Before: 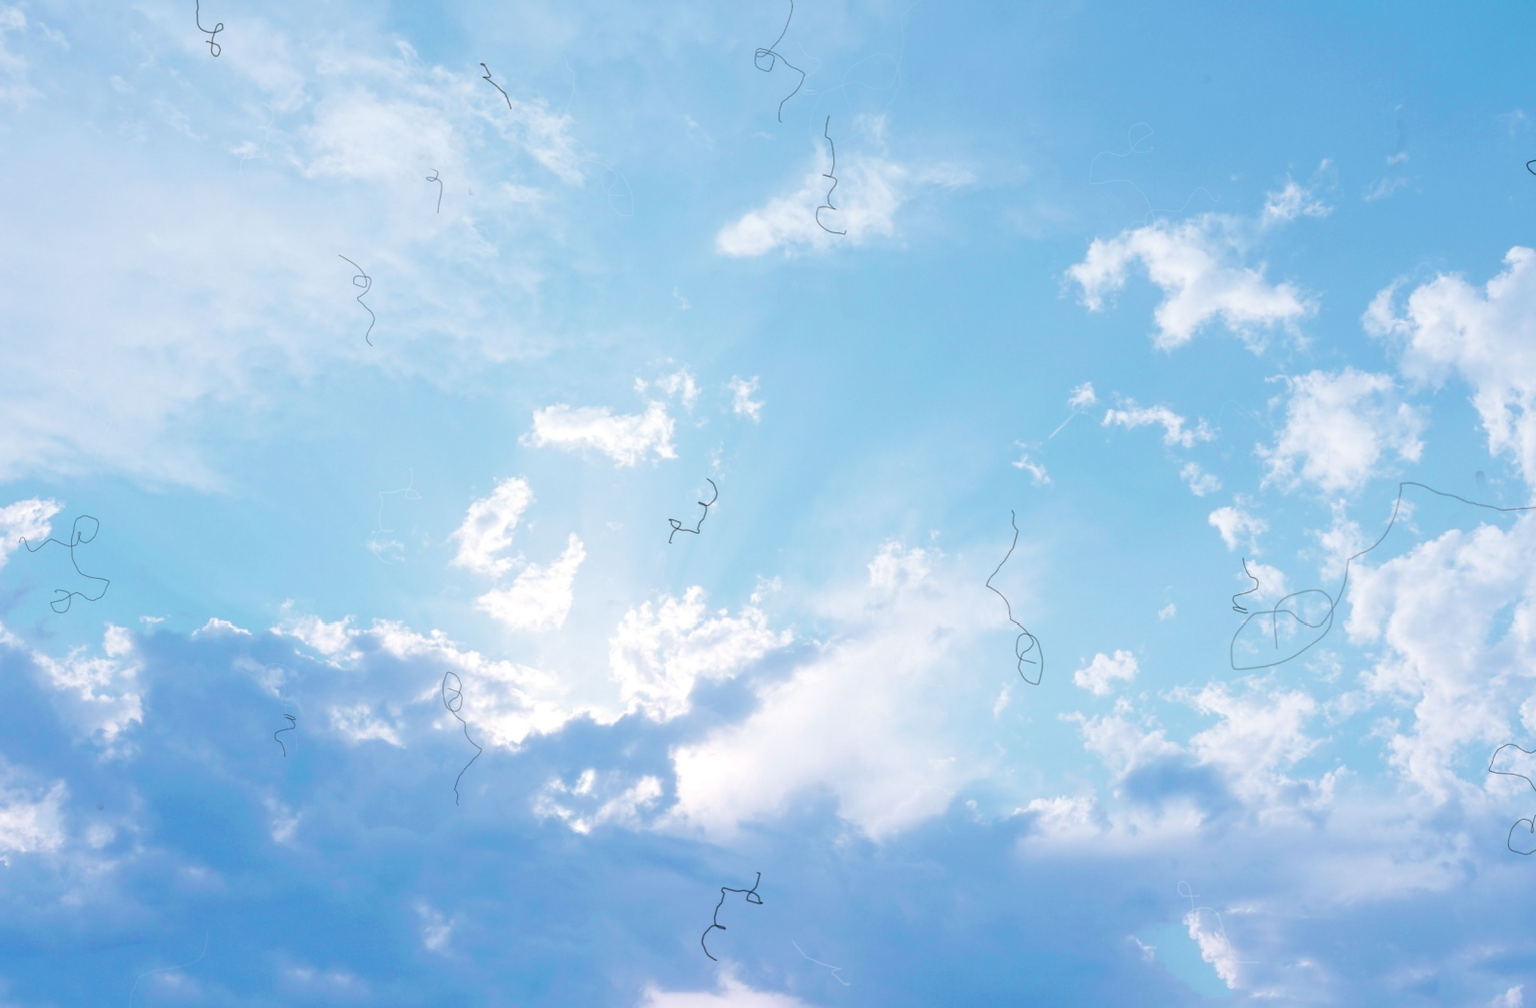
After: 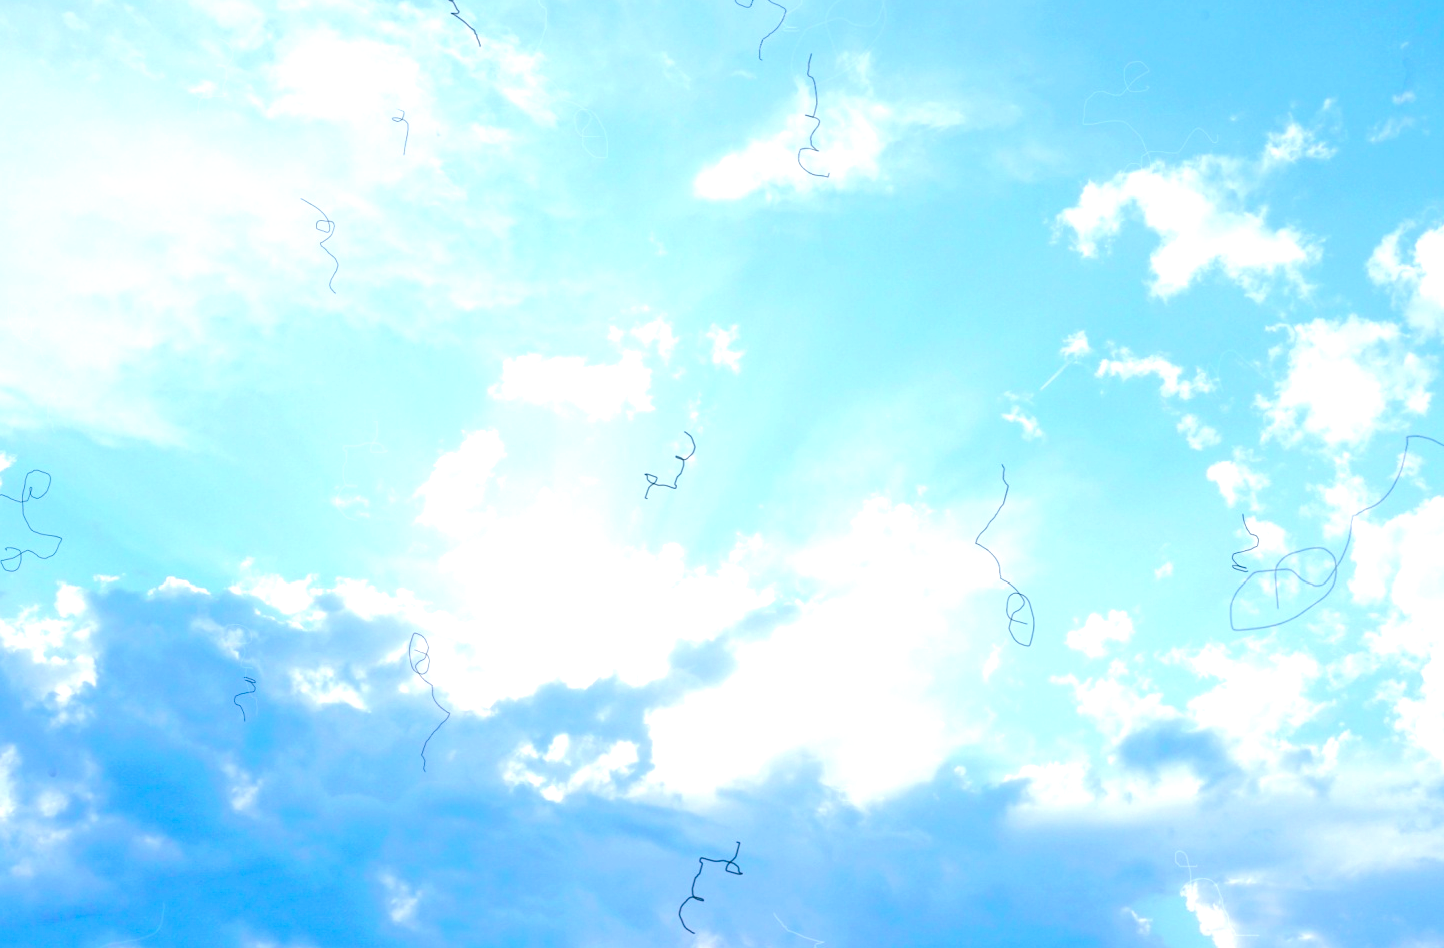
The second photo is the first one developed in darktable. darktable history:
crop: left 3.305%, top 6.436%, right 6.389%, bottom 3.258%
color balance rgb: linear chroma grading › shadows -2.2%, linear chroma grading › highlights -15%, linear chroma grading › global chroma -10%, linear chroma grading › mid-tones -10%, perceptual saturation grading › global saturation 45%, perceptual saturation grading › highlights -50%, perceptual saturation grading › shadows 30%, perceptual brilliance grading › global brilliance 18%, global vibrance 45%
